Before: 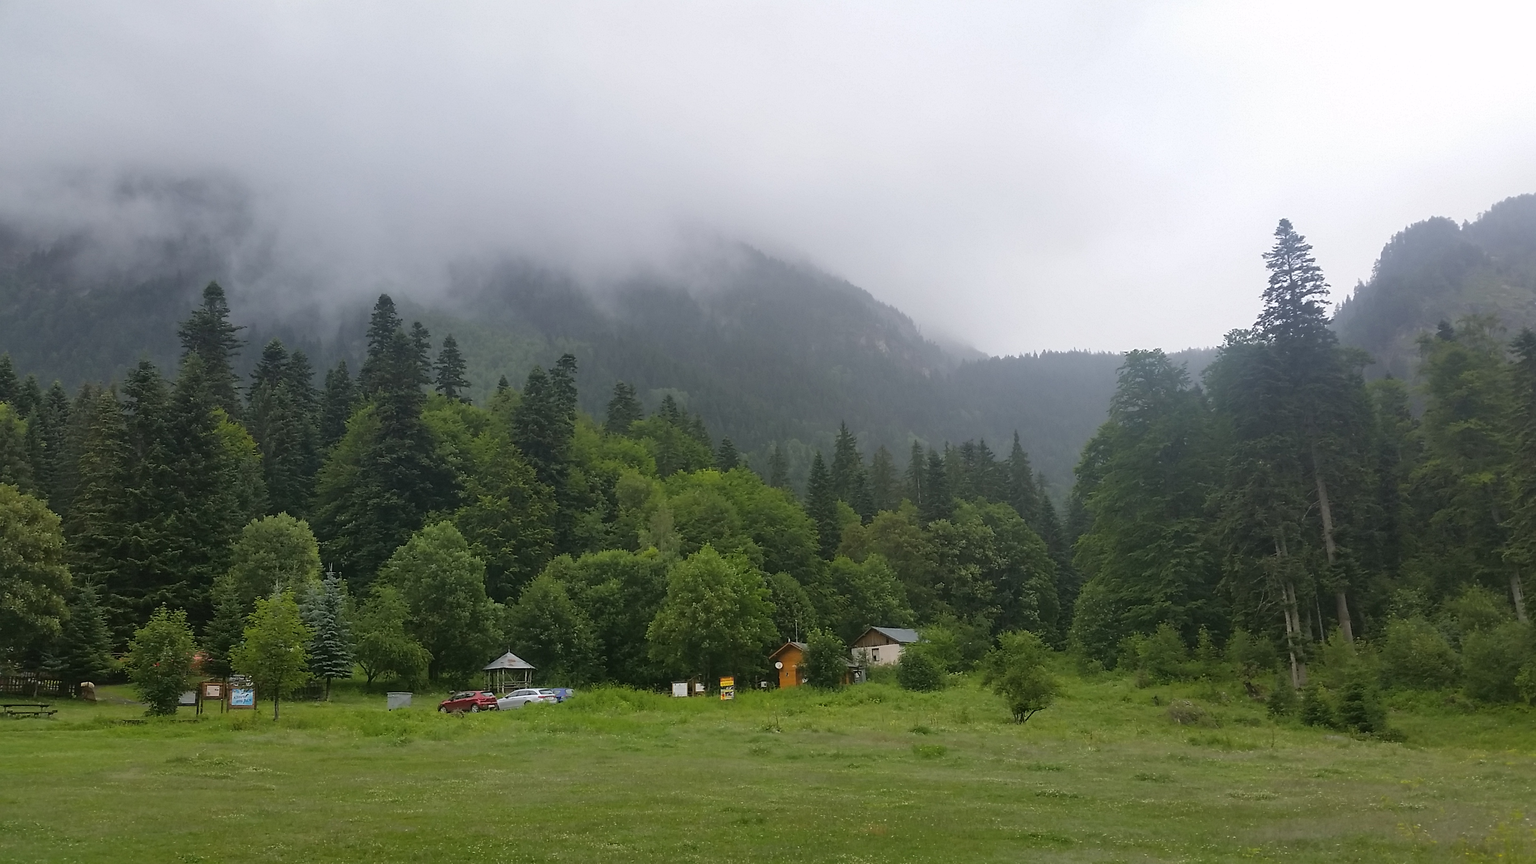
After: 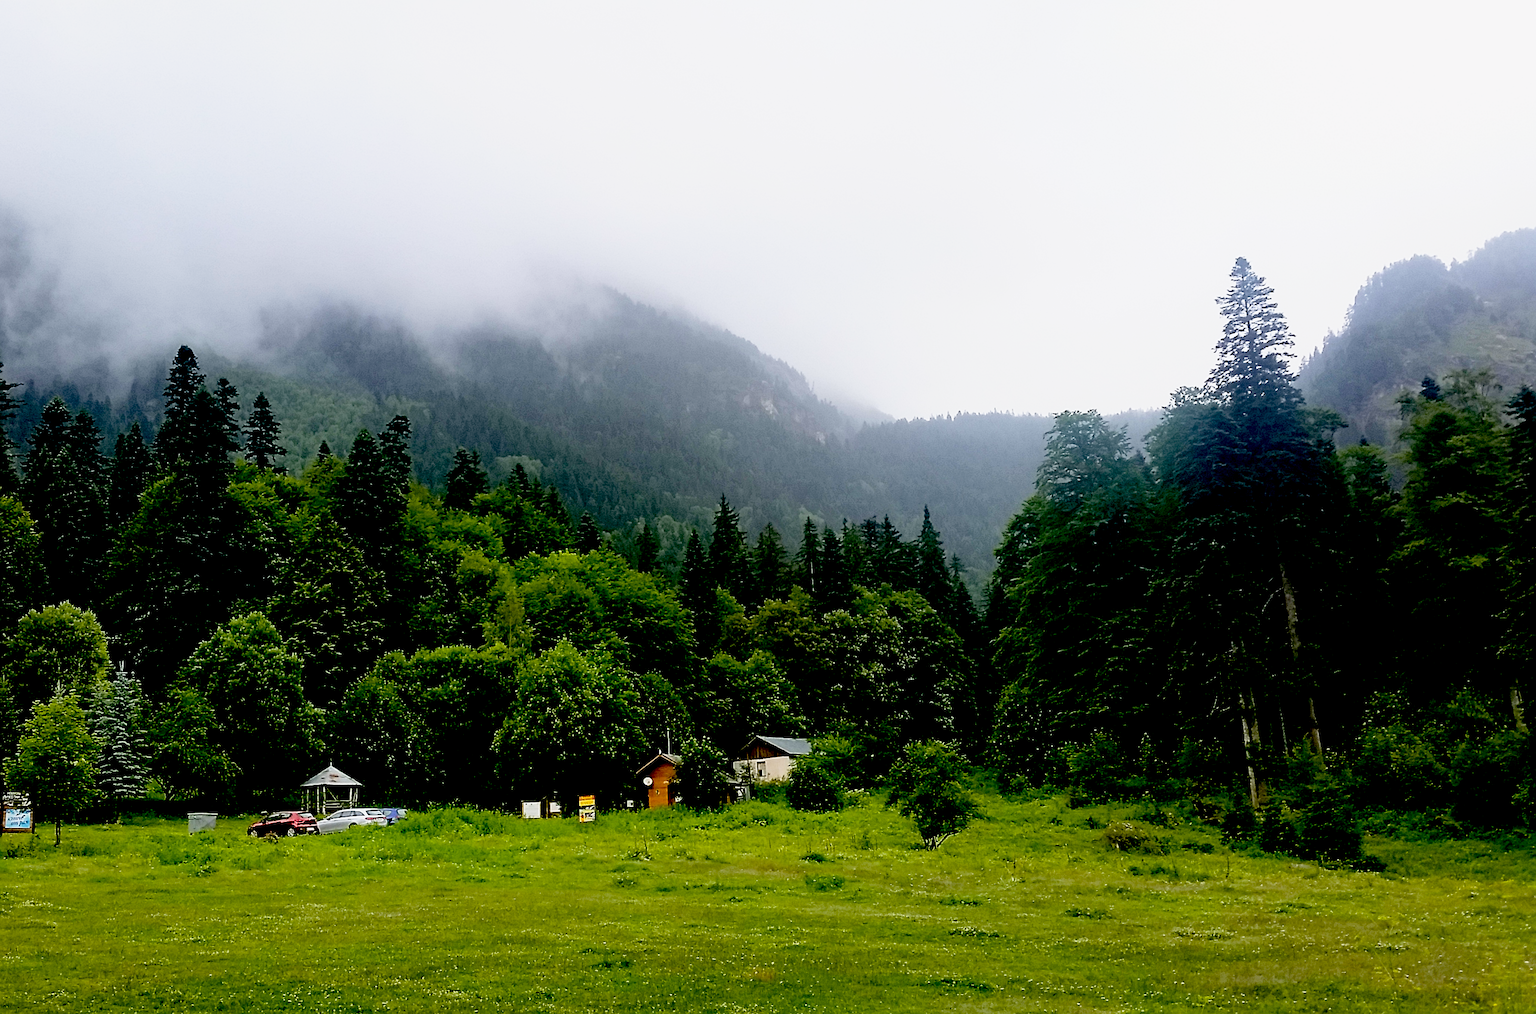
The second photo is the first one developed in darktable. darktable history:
base curve: curves: ch0 [(0, 0) (0.088, 0.125) (0.176, 0.251) (0.354, 0.501) (0.613, 0.749) (1, 0.877)], preserve colors none
exposure: black level correction 0.057, compensate exposure bias true, compensate highlight preservation false
crop and rotate: left 14.808%
haze removal: compatibility mode true, adaptive false
tone curve: curves: ch0 [(0, 0) (0.004, 0.001) (0.133, 0.112) (0.325, 0.362) (0.832, 0.893) (1, 1)], color space Lab, independent channels, preserve colors none
sharpen: on, module defaults
color balance rgb: perceptual saturation grading › global saturation 4.154%
